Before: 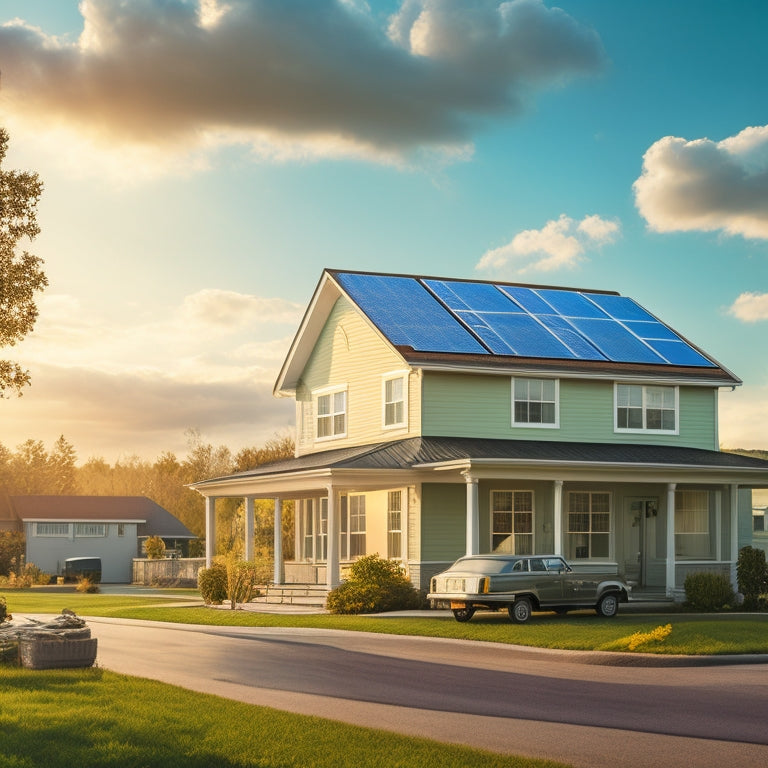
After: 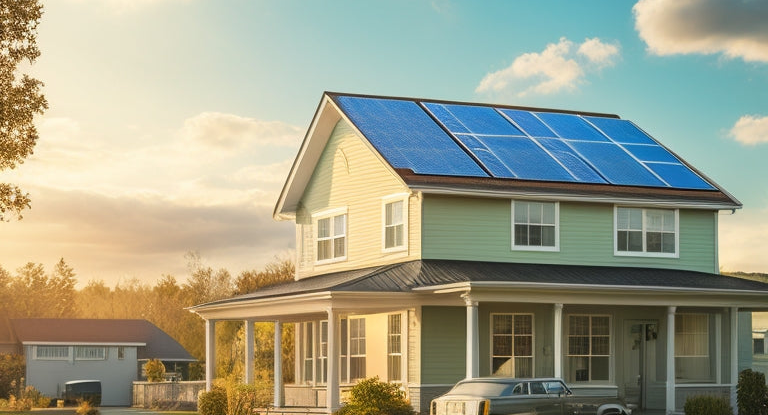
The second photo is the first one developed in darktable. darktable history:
crop and rotate: top 23.106%, bottom 22.8%
